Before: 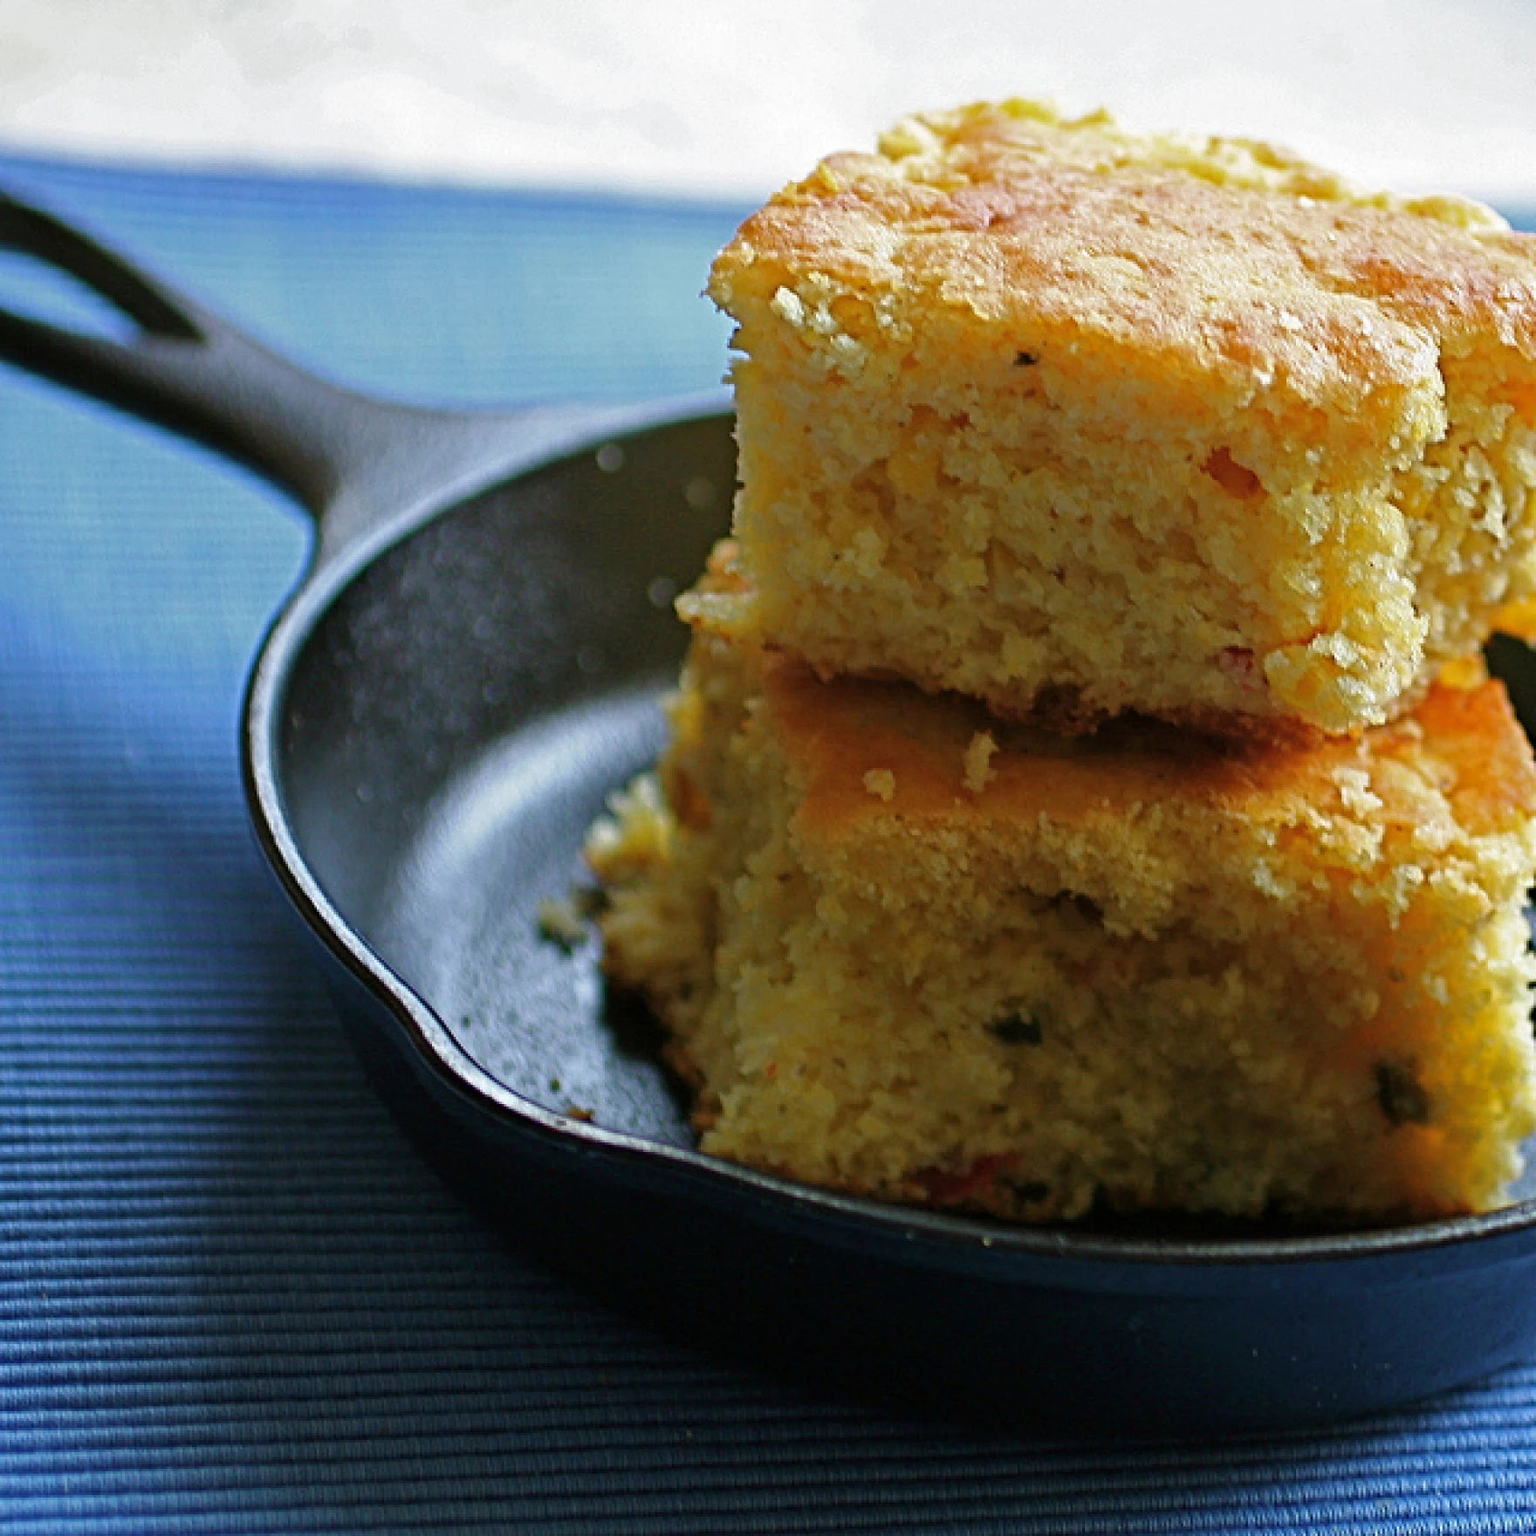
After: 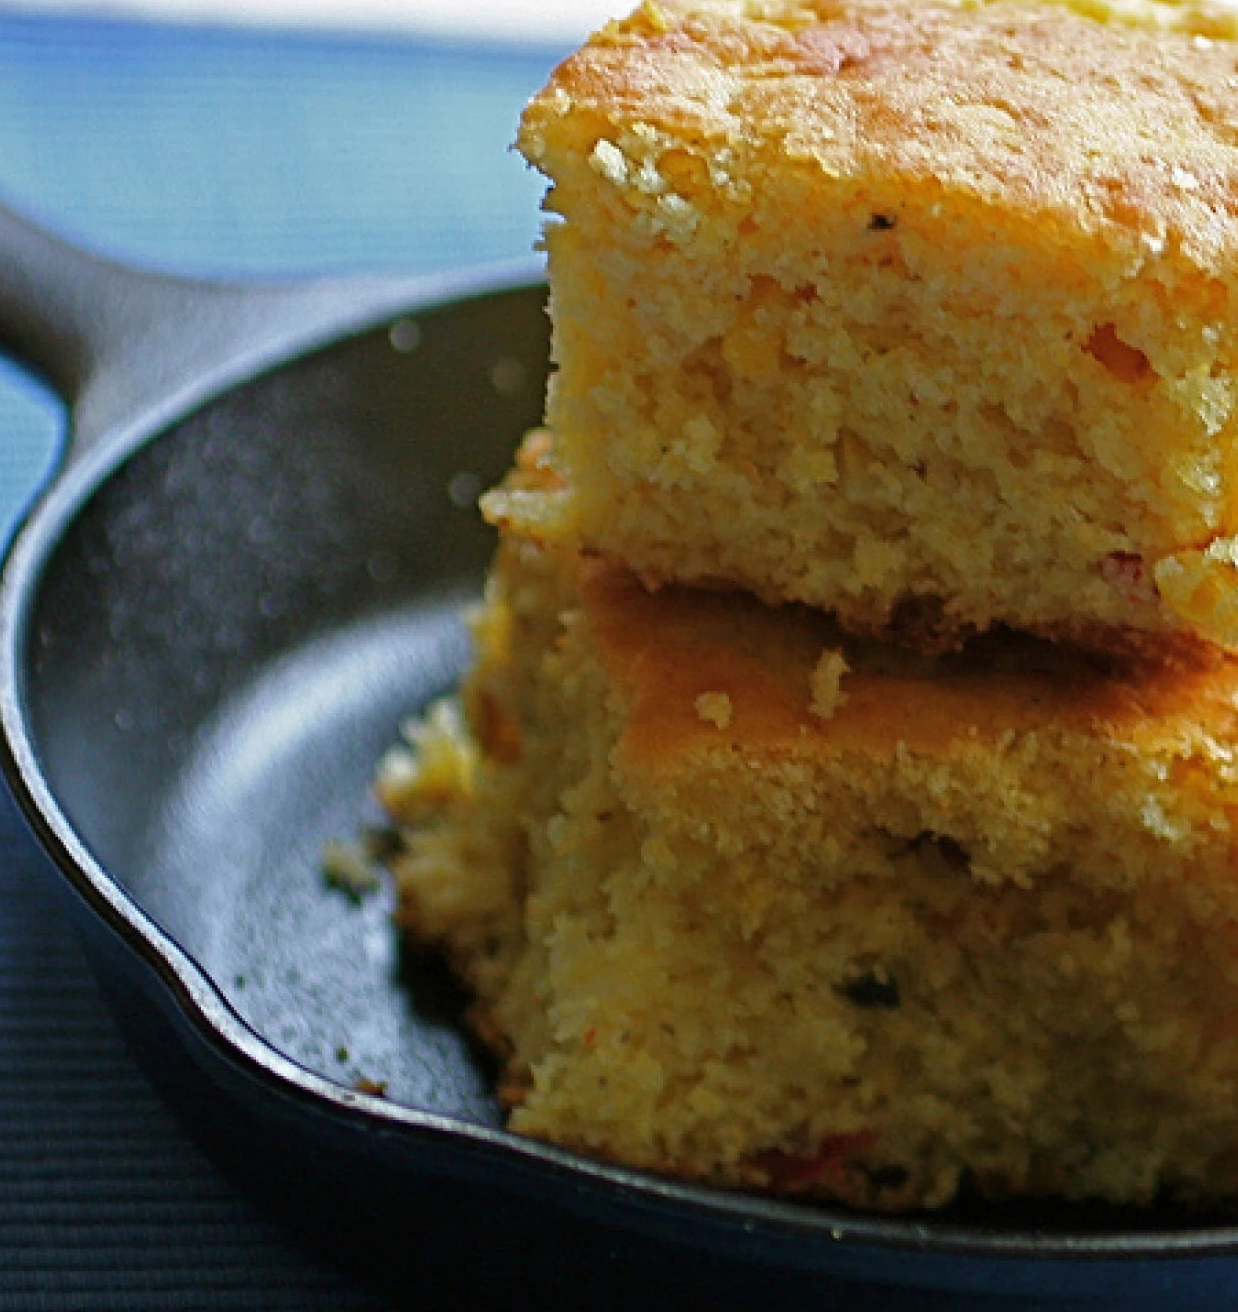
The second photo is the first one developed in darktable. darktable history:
crop and rotate: left 16.77%, top 10.81%, right 12.866%, bottom 14.603%
